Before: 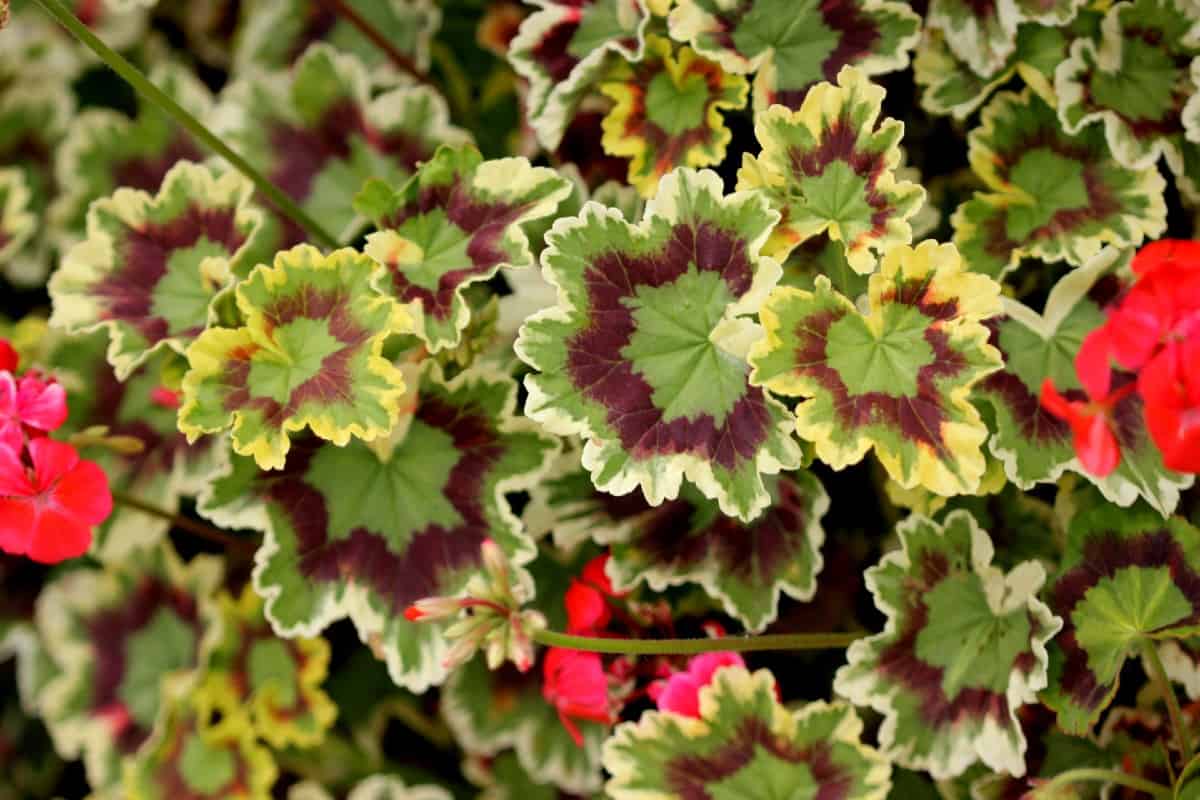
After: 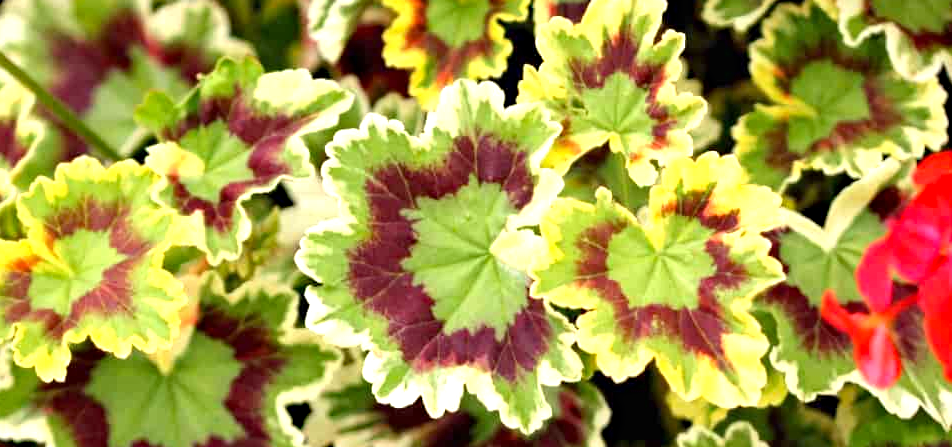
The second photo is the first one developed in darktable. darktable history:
exposure: black level correction 0, exposure 1 EV, compensate highlight preservation false
haze removal: compatibility mode true, adaptive false
crop: left 18.253%, top 11.125%, right 2.343%, bottom 32.966%
